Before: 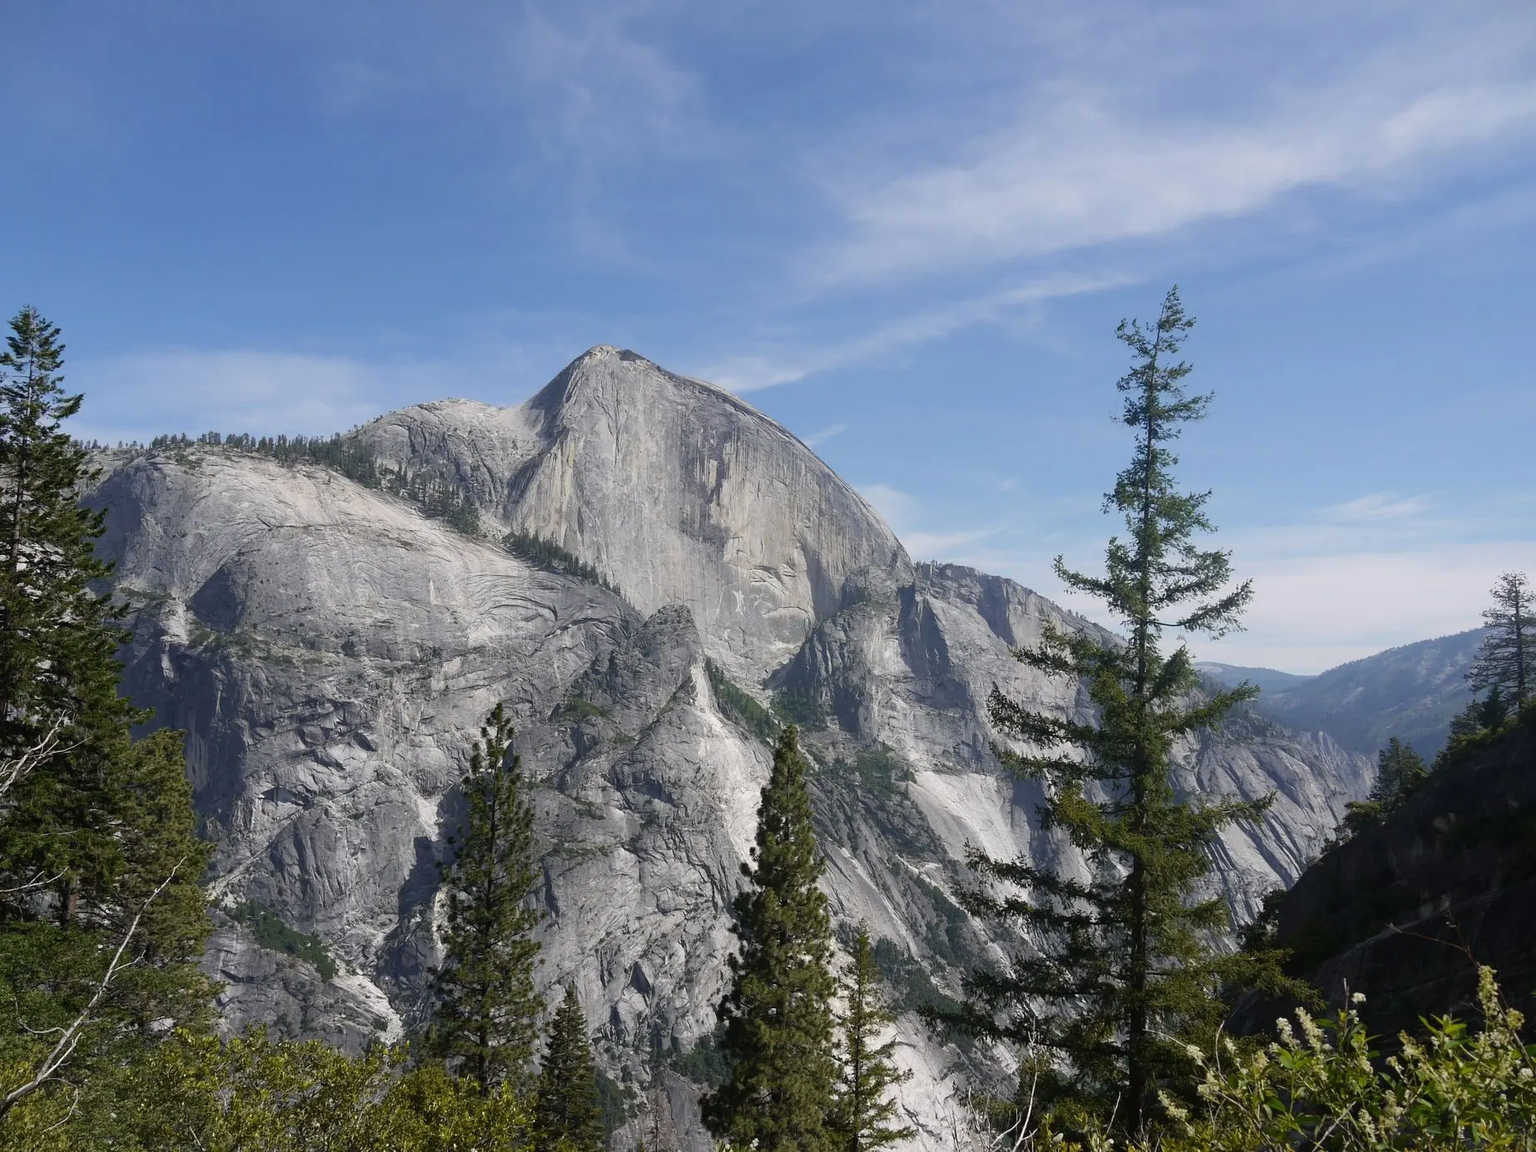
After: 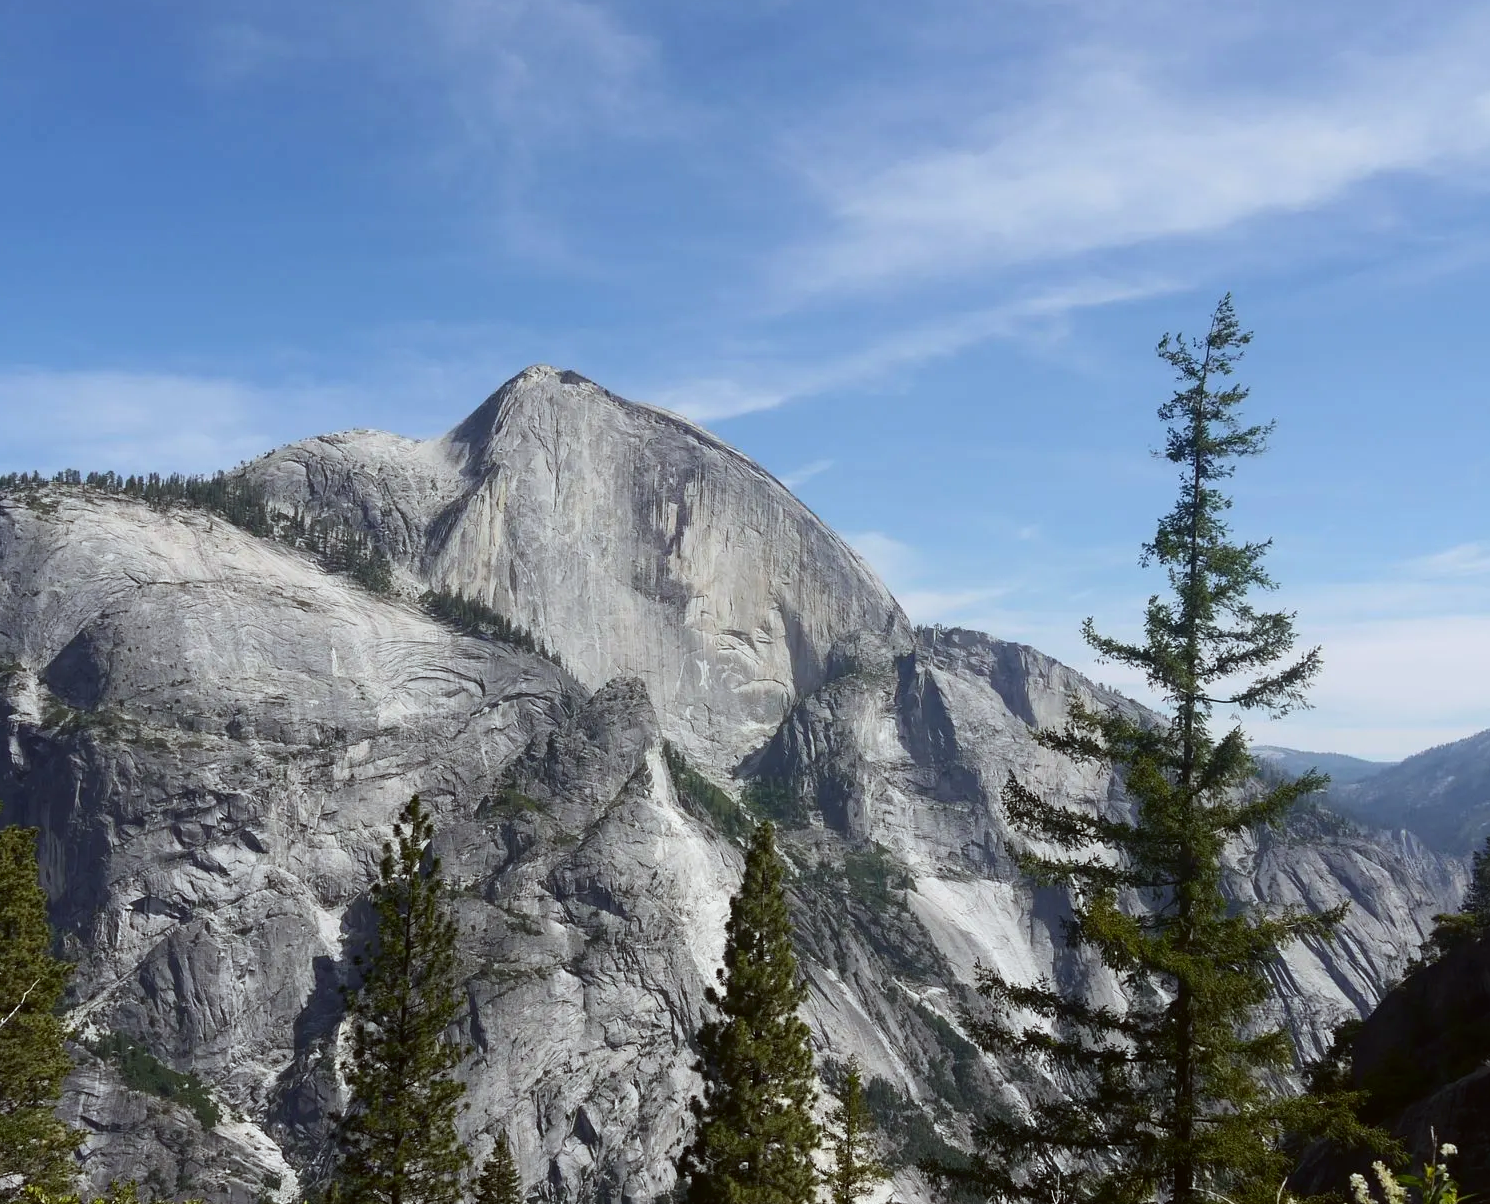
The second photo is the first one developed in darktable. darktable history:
contrast brightness saturation: contrast 0.152, brightness -0.005, saturation 0.097
color correction: highlights a* -2.81, highlights b* -2.52, shadows a* 1.97, shadows b* 2.79
crop: left 10.024%, top 3.653%, right 9.293%, bottom 9.351%
